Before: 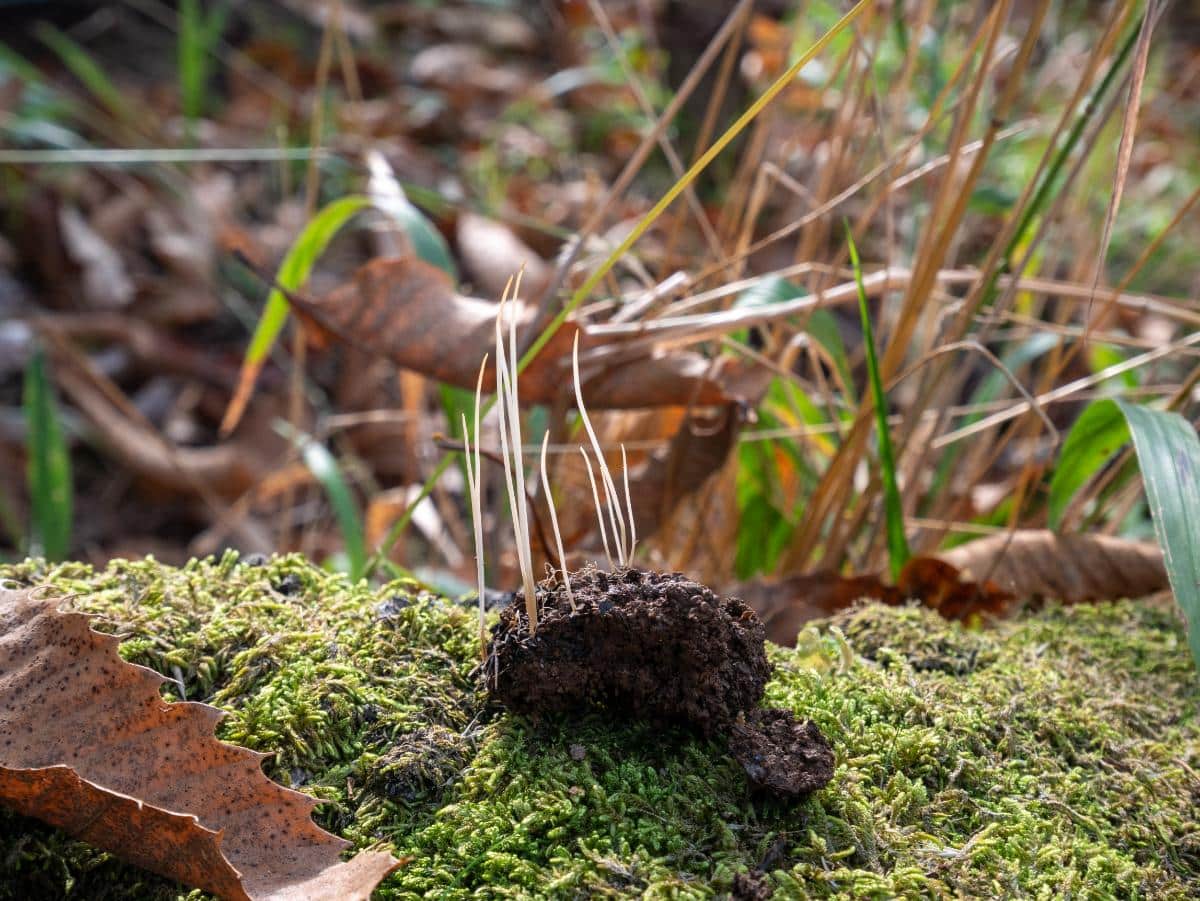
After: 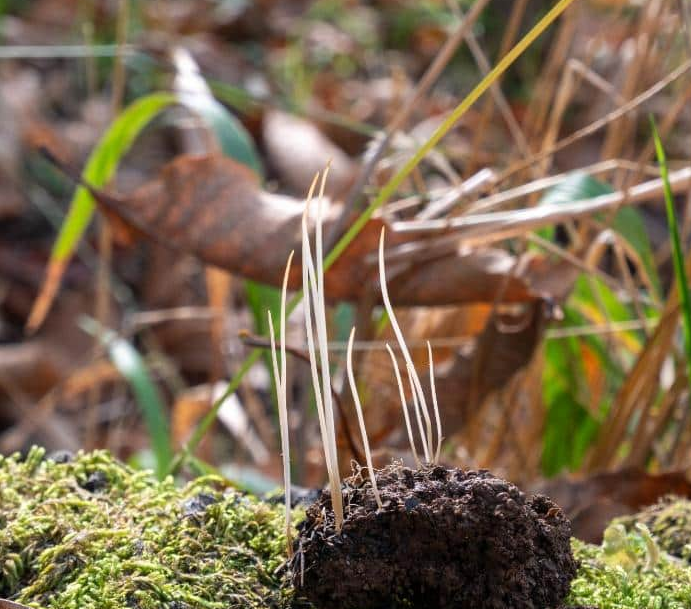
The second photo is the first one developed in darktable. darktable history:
crop: left 16.226%, top 11.472%, right 26.153%, bottom 20.826%
